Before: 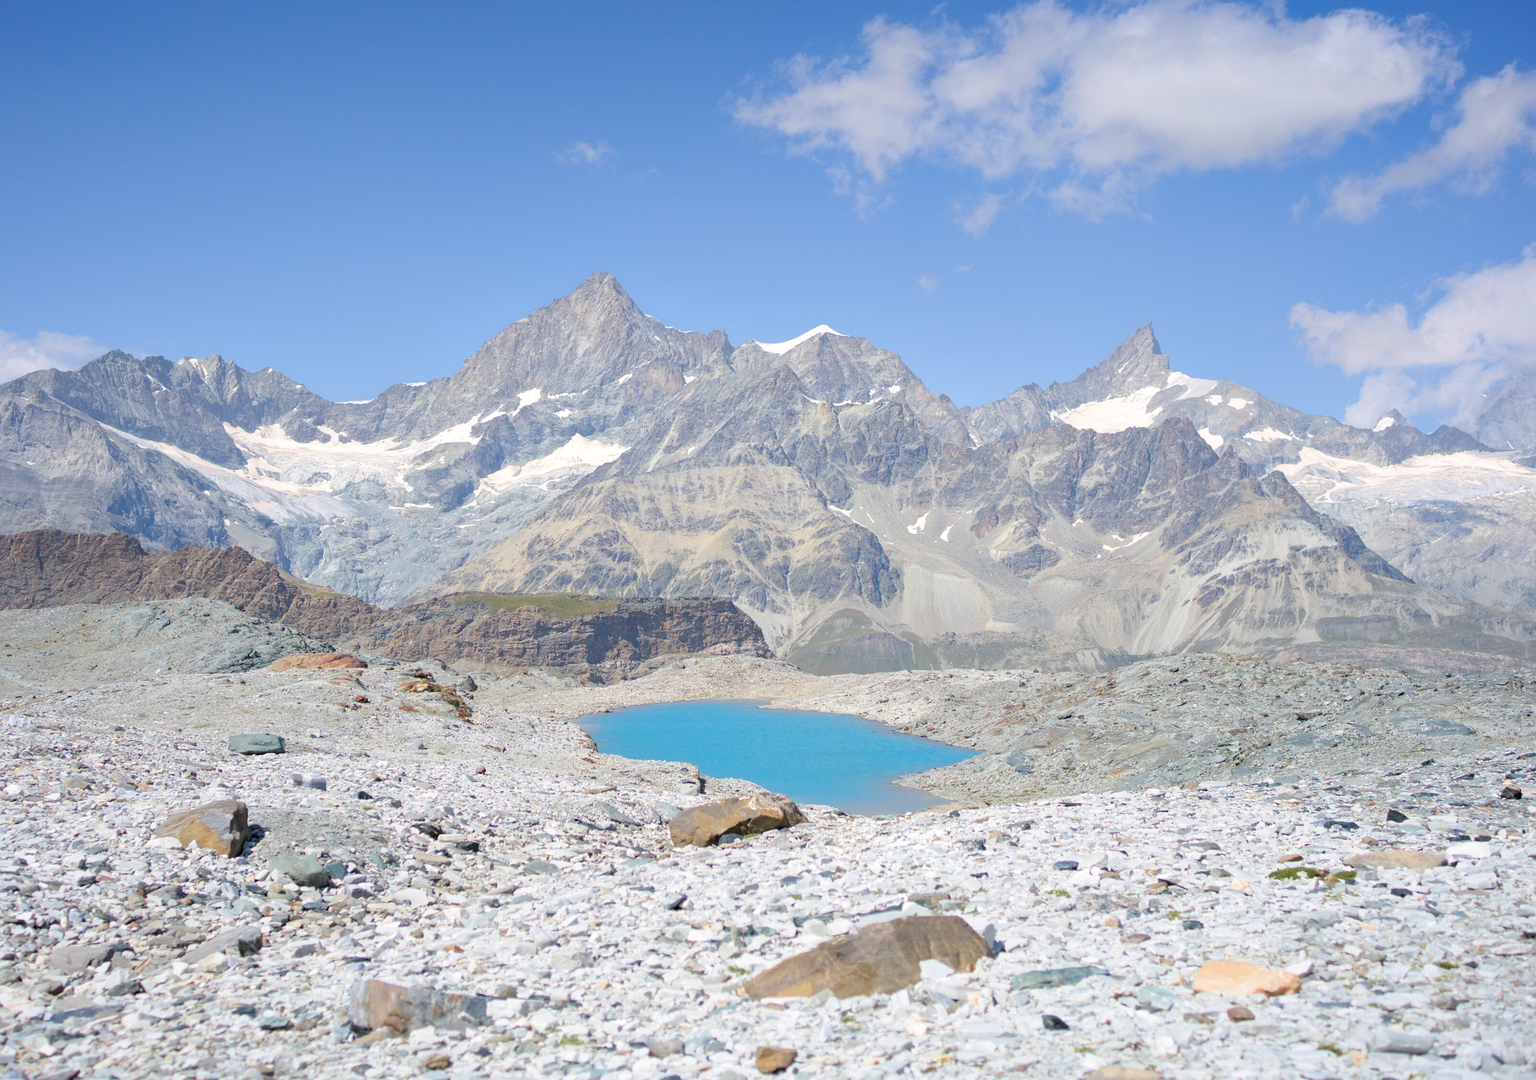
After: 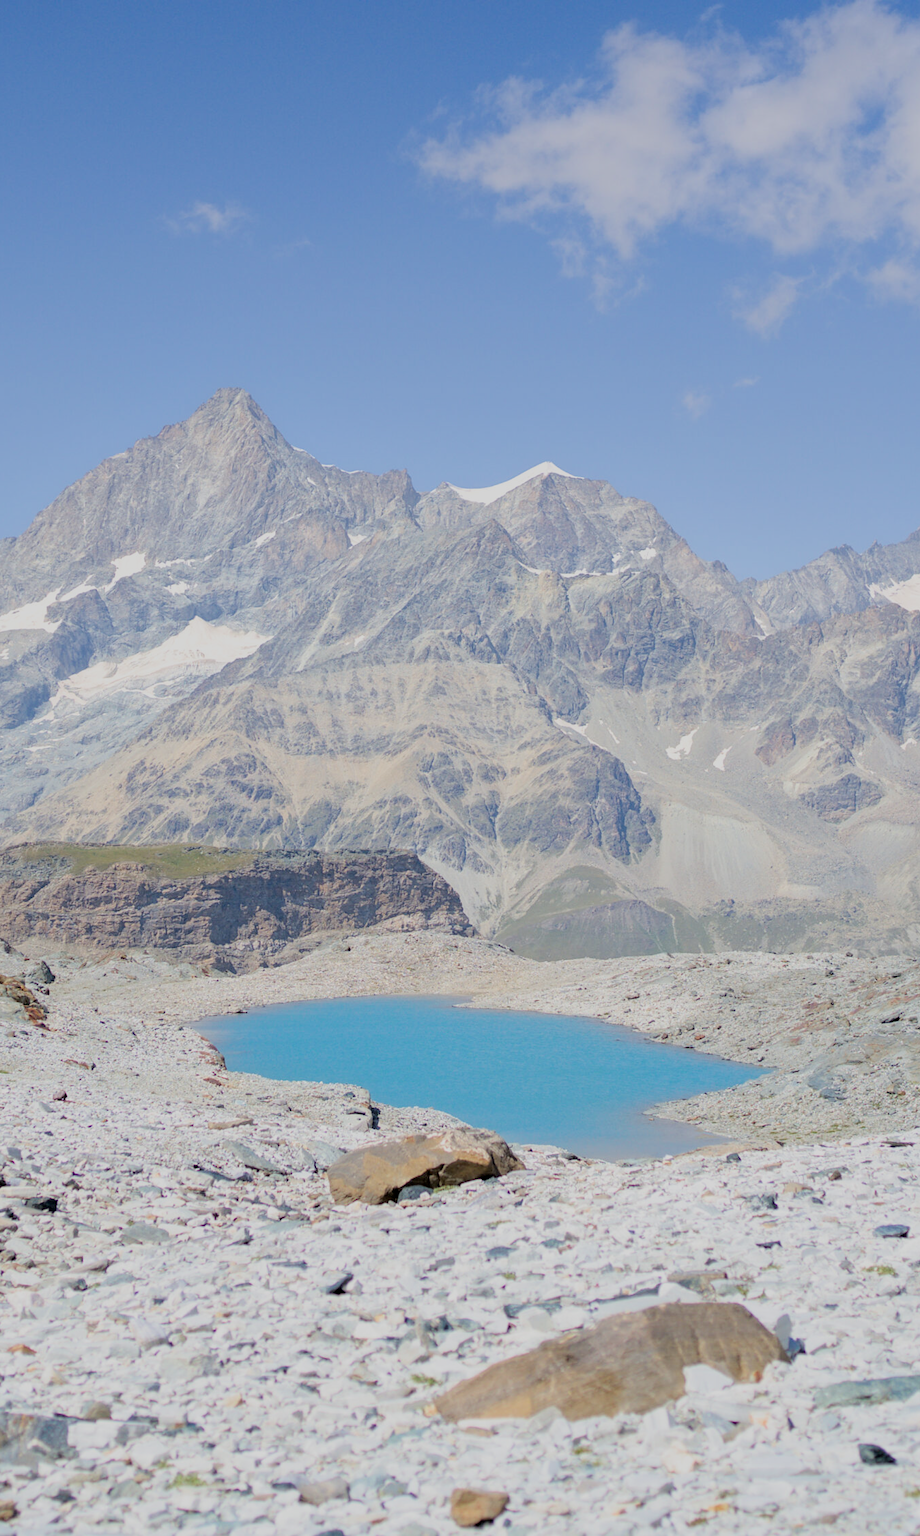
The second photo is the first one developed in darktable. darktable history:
filmic rgb: black relative exposure -7.65 EV, white relative exposure 4.56 EV, hardness 3.61
crop: left 28.583%, right 29.231%
exposure: black level correction 0.009, compensate highlight preservation false
